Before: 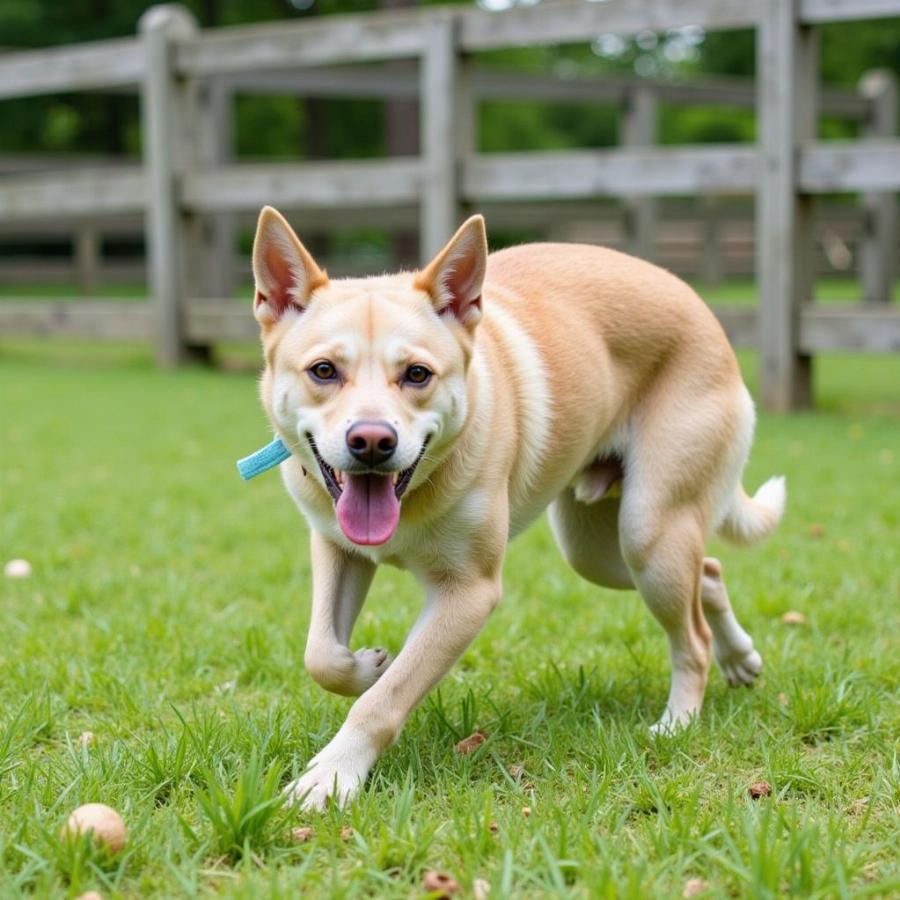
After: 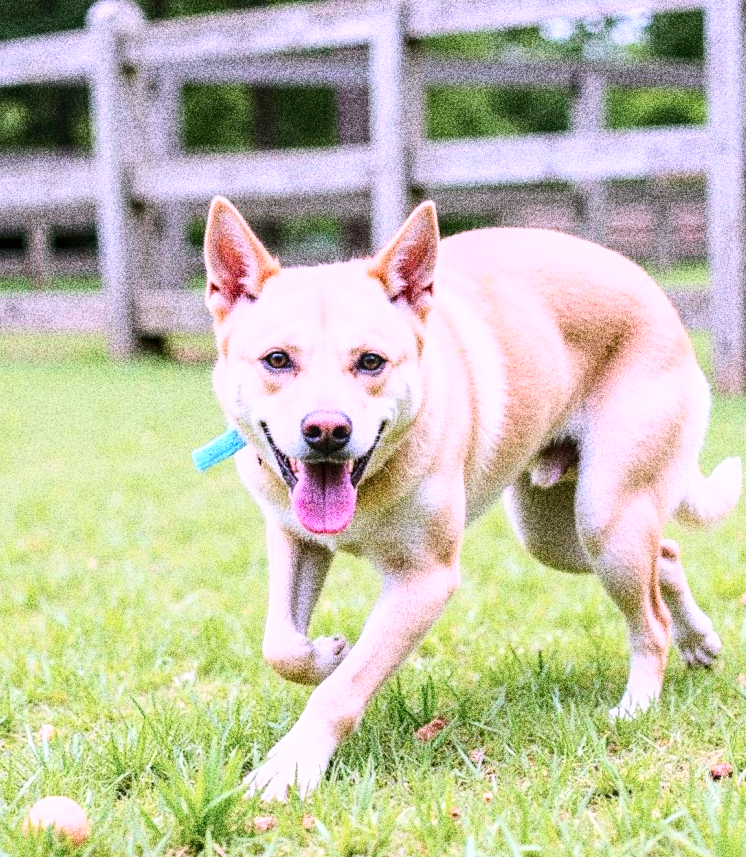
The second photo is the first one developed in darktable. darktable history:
tone equalizer: -8 EV -0.417 EV, -7 EV -0.389 EV, -6 EV -0.333 EV, -5 EV -0.222 EV, -3 EV 0.222 EV, -2 EV 0.333 EV, -1 EV 0.389 EV, +0 EV 0.417 EV, edges refinement/feathering 500, mask exposure compensation -1.57 EV, preserve details no
grain: coarseness 30.02 ISO, strength 100%
local contrast: detail 130%
crop and rotate: angle 1°, left 4.281%, top 0.642%, right 11.383%, bottom 2.486%
base curve: curves: ch0 [(0, 0) (0.025, 0.046) (0.112, 0.277) (0.467, 0.74) (0.814, 0.929) (1, 0.942)]
color correction: highlights a* 15.03, highlights b* -25.07
